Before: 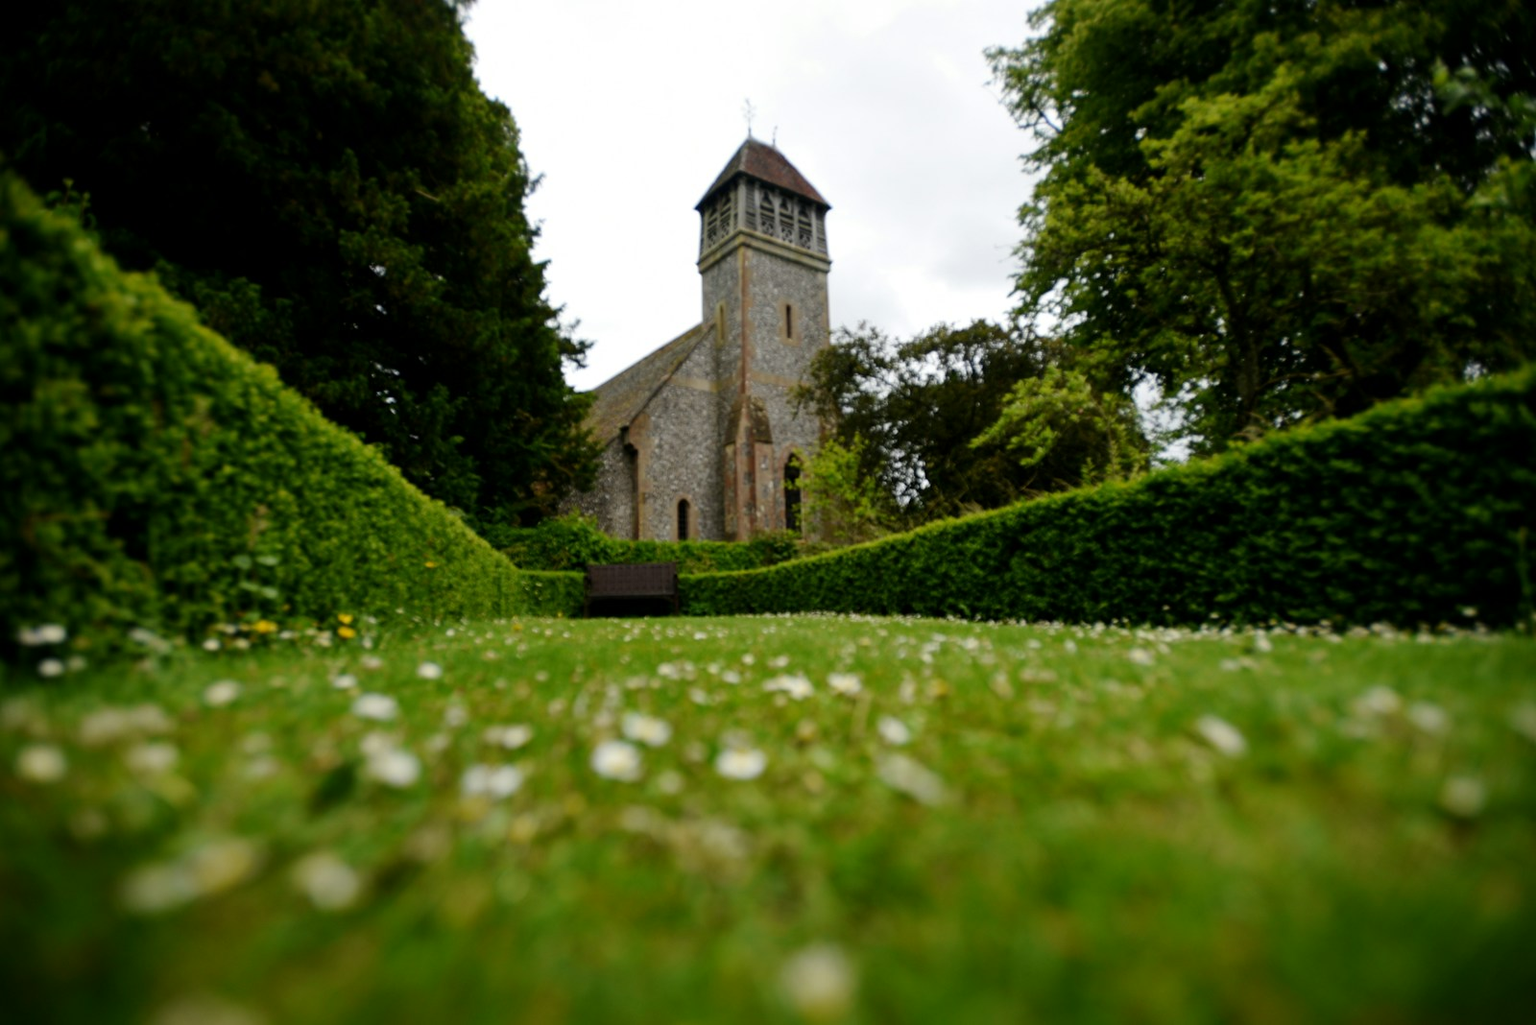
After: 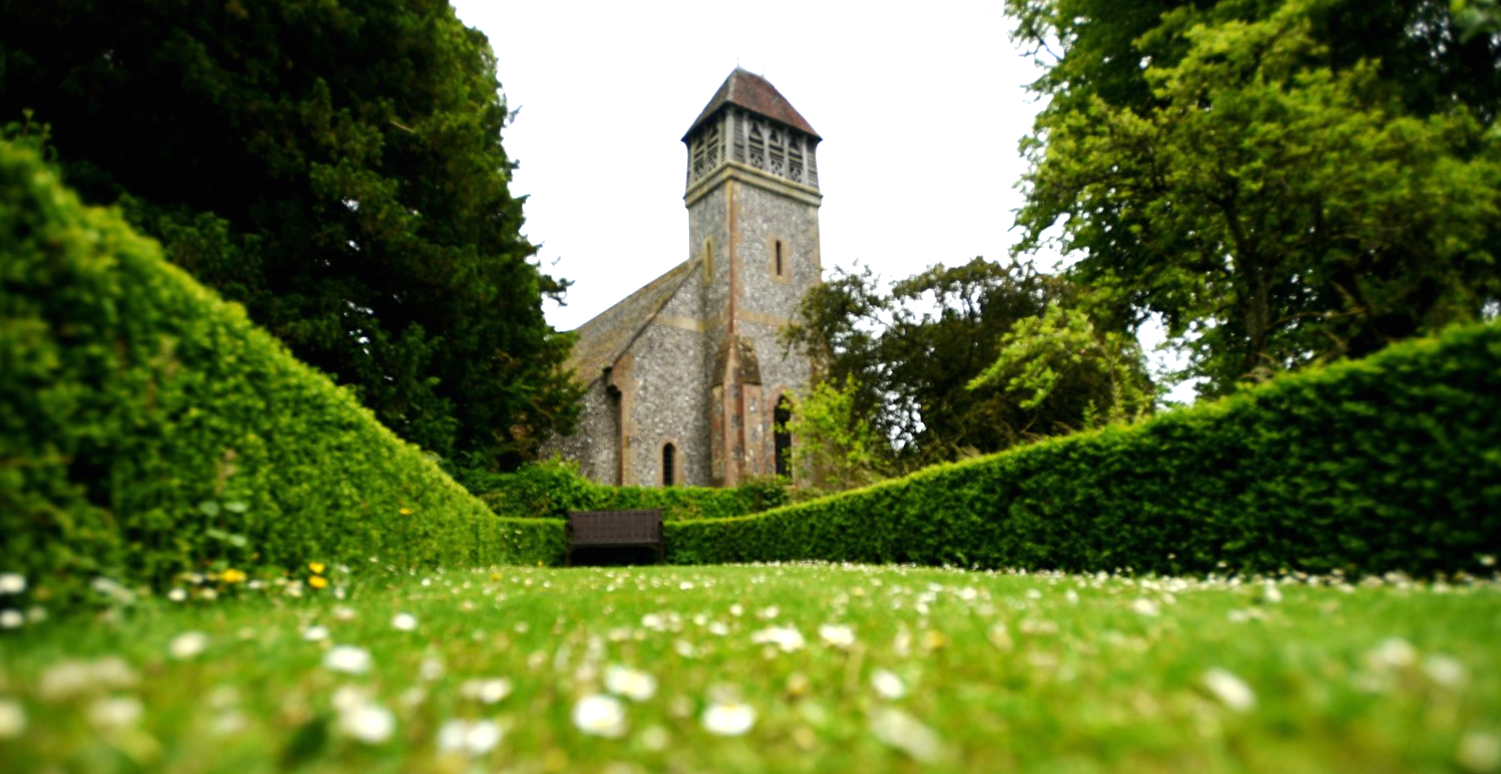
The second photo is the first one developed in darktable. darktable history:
exposure: black level correction 0, exposure 1.015 EV, compensate exposure bias true, compensate highlight preservation false
crop: left 2.737%, top 7.287%, right 3.421%, bottom 20.179%
